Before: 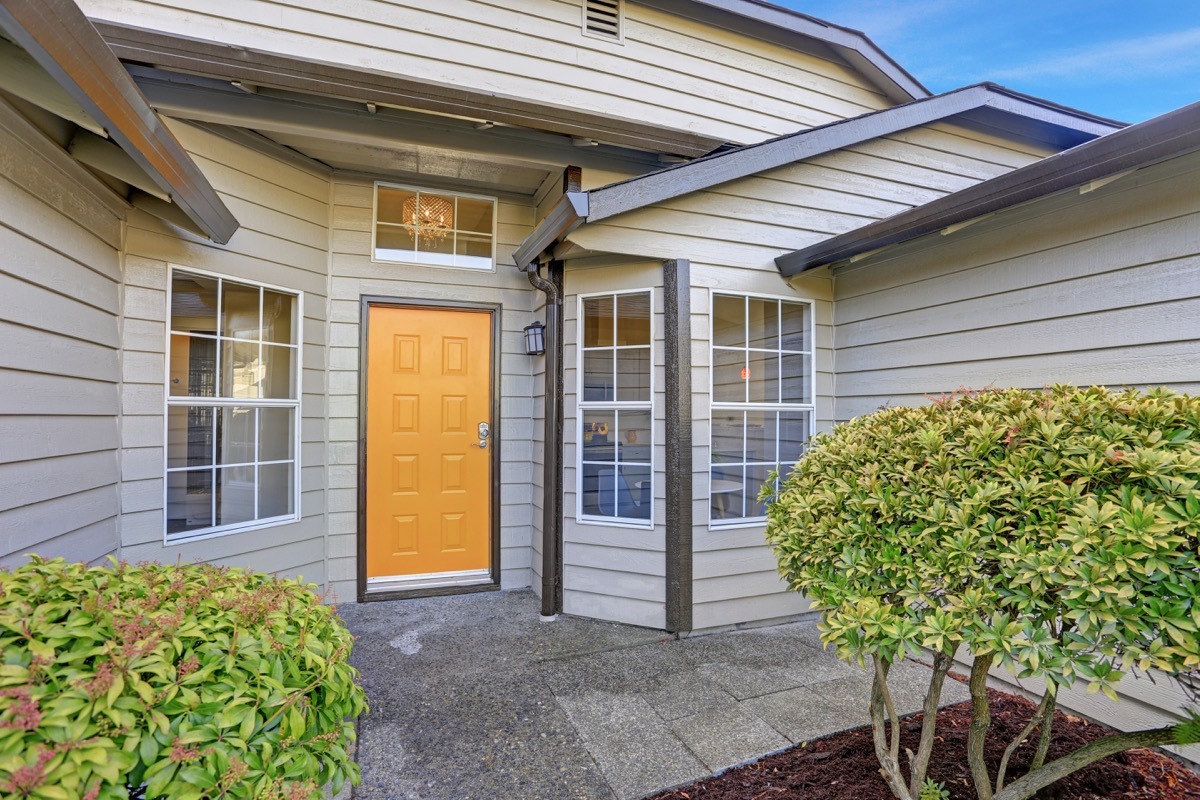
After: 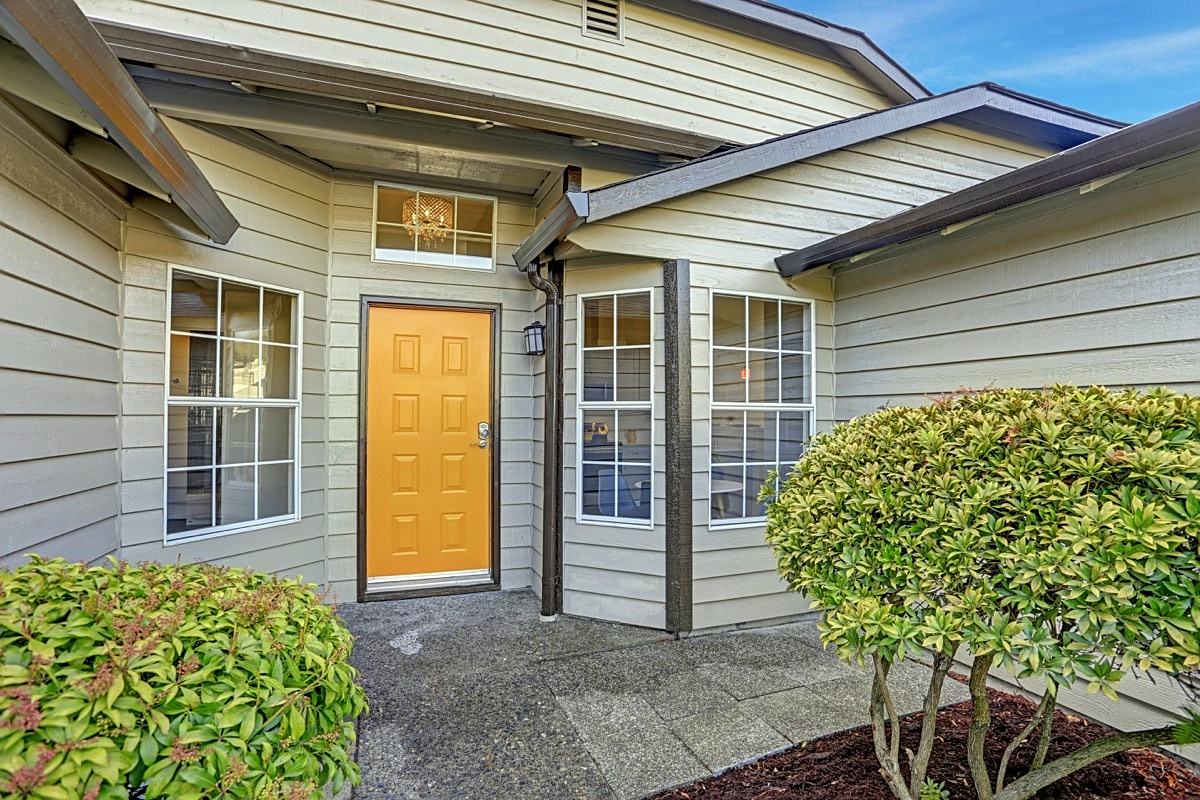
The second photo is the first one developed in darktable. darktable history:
sharpen: on, module defaults
color correction: highlights a* -4.49, highlights b* 7.12
local contrast: on, module defaults
exposure: compensate exposure bias true, compensate highlight preservation false
